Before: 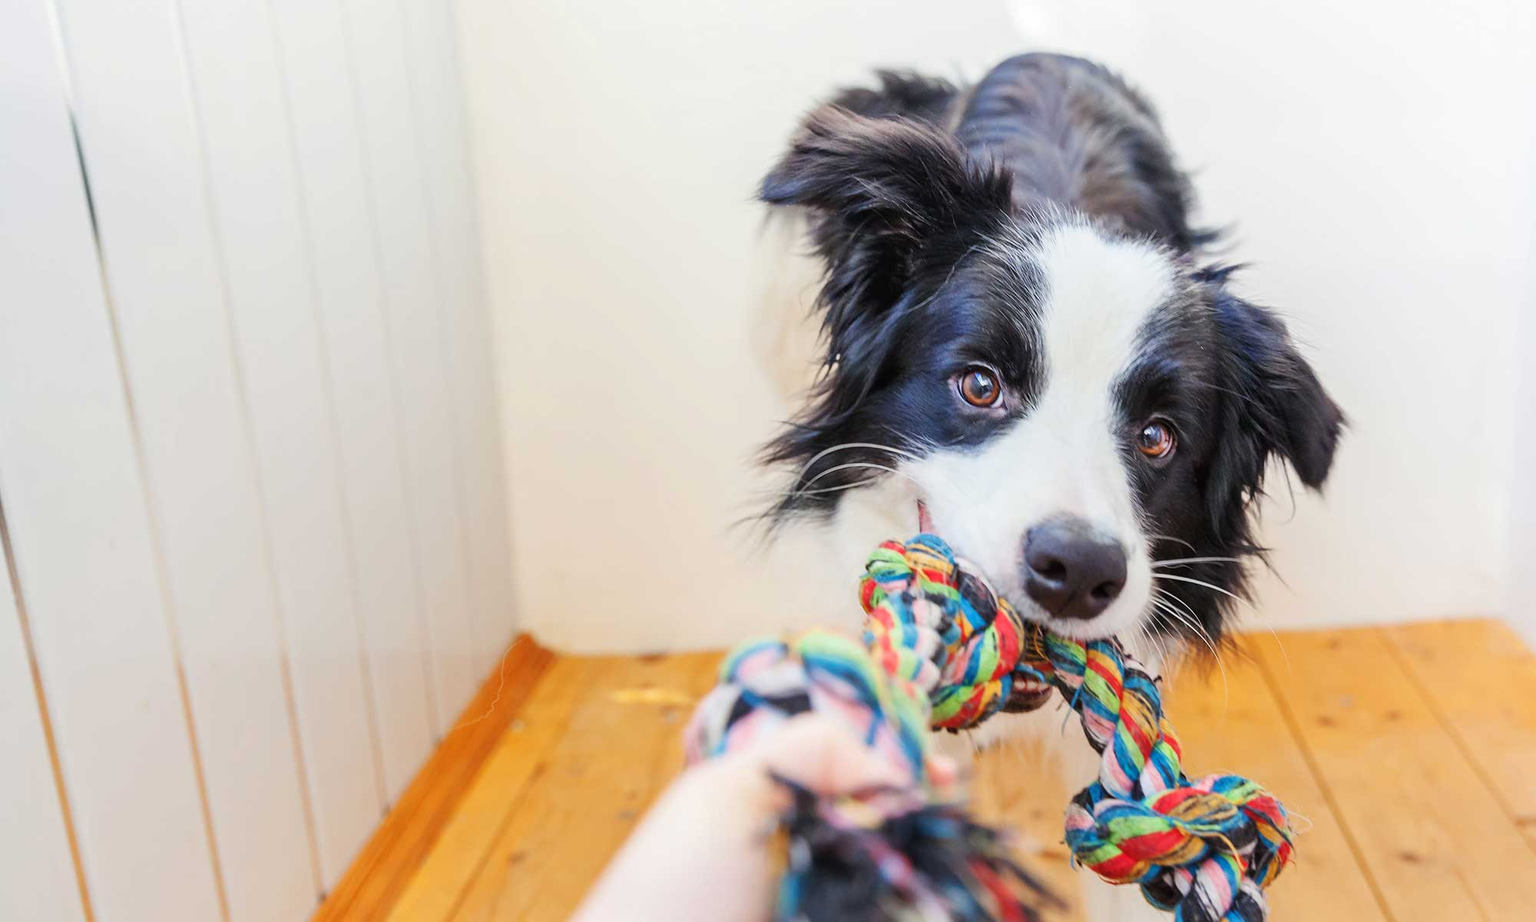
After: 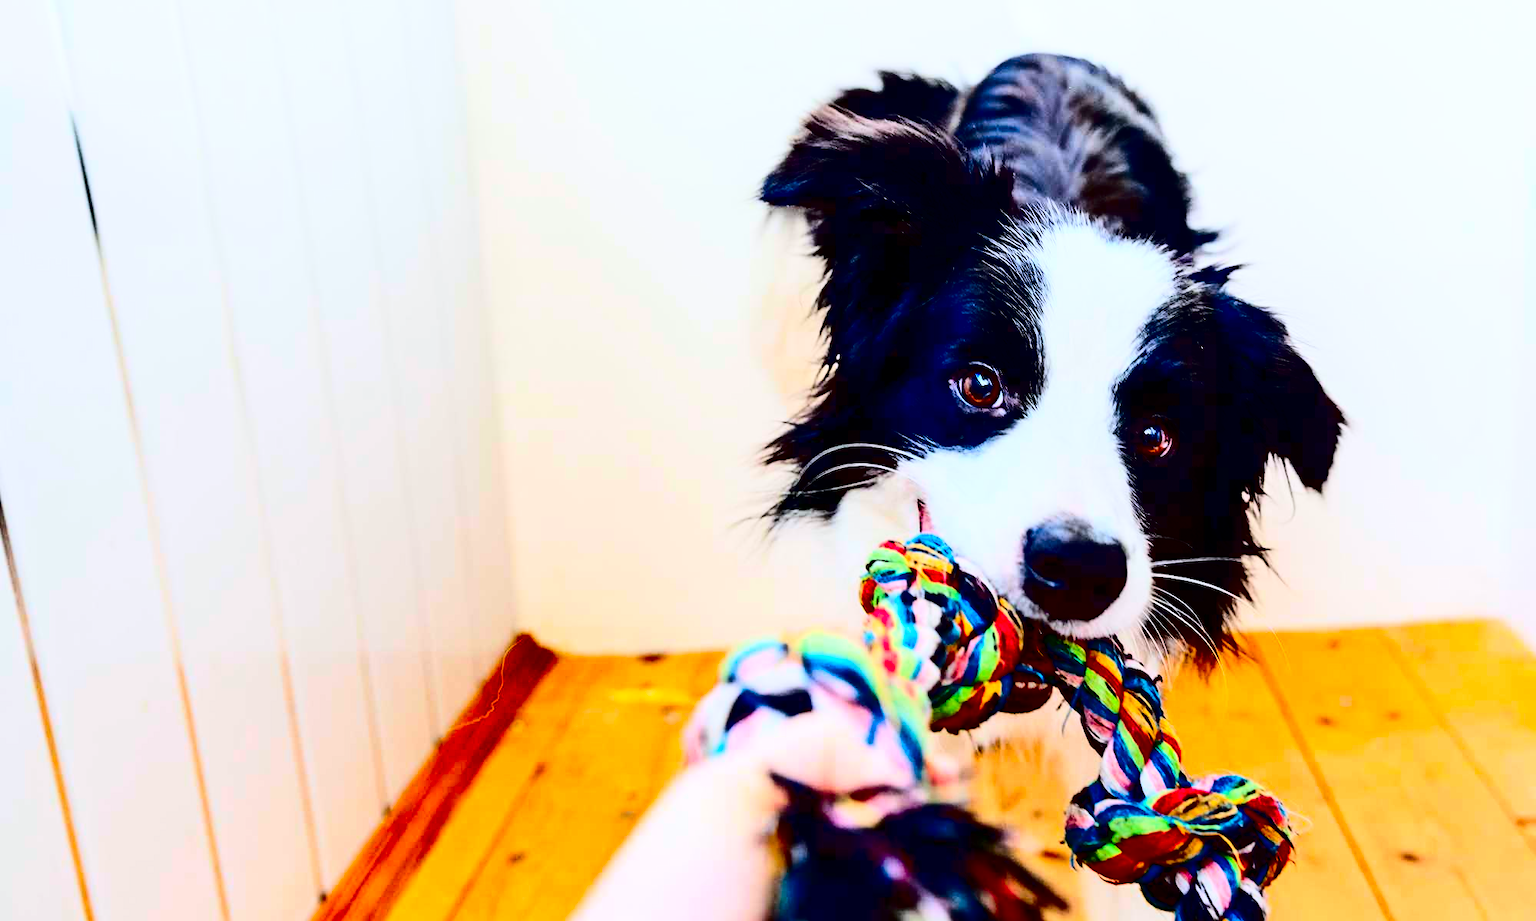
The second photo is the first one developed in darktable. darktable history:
white balance: red 0.983, blue 1.036
contrast brightness saturation: contrast 0.77, brightness -1, saturation 1
